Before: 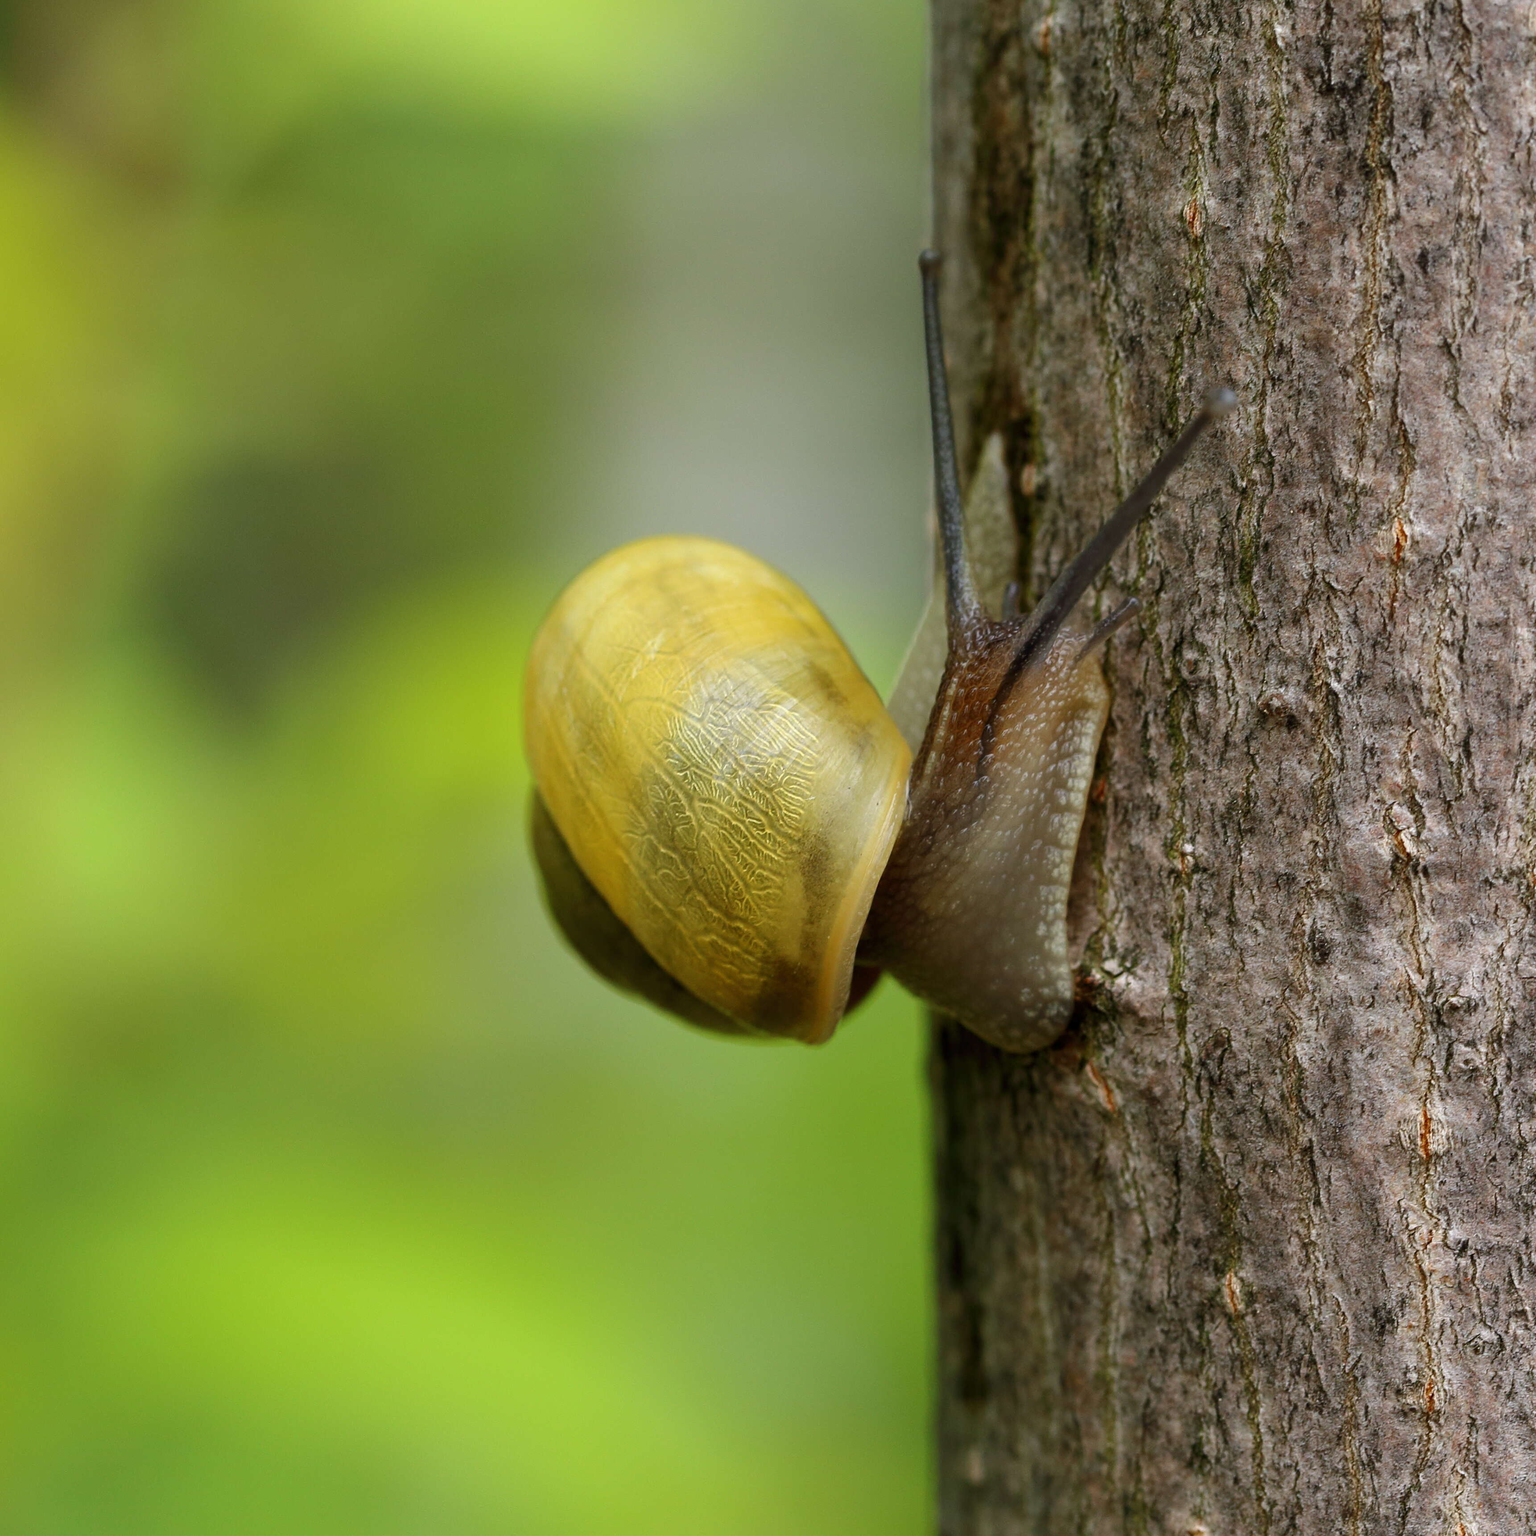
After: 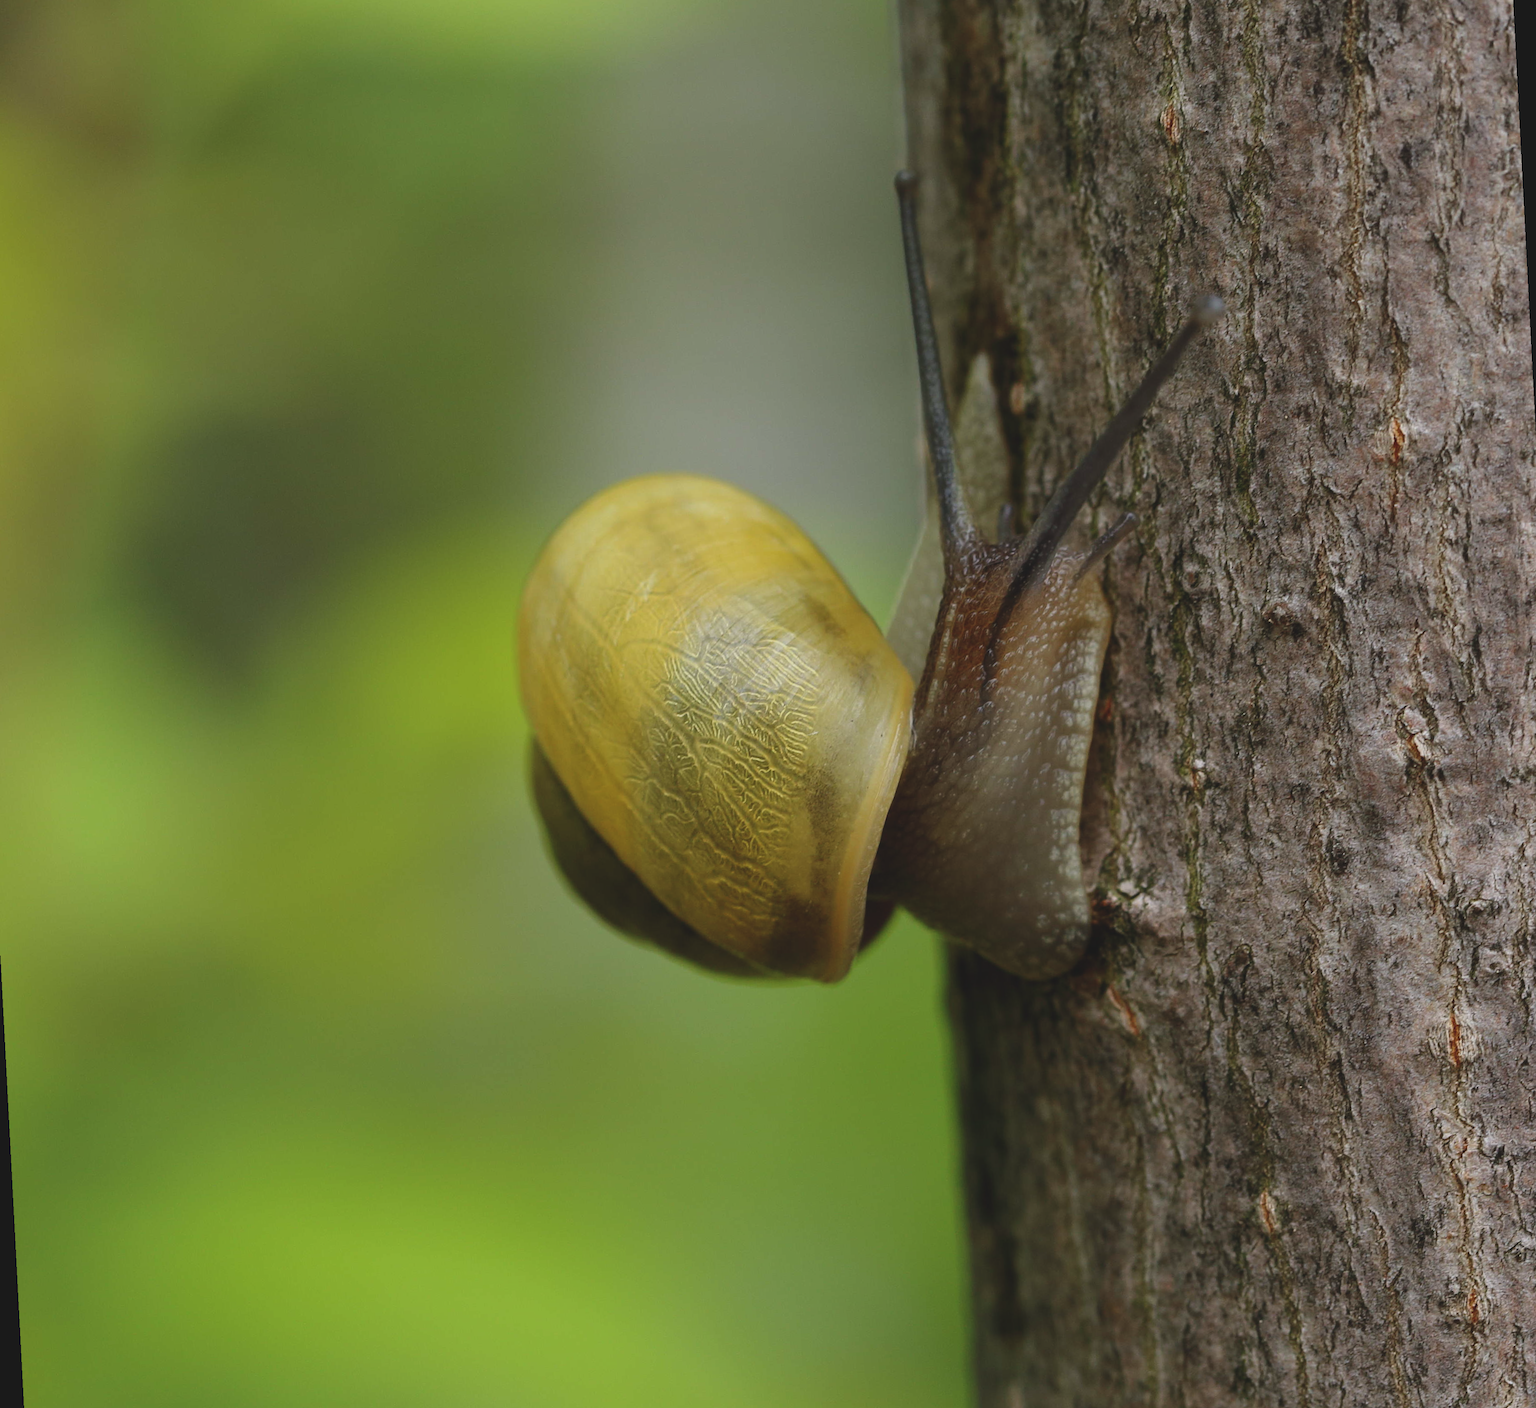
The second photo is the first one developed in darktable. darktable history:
rotate and perspective: rotation -3°, crop left 0.031, crop right 0.968, crop top 0.07, crop bottom 0.93
exposure: black level correction -0.015, exposure -0.5 EV, compensate highlight preservation false
